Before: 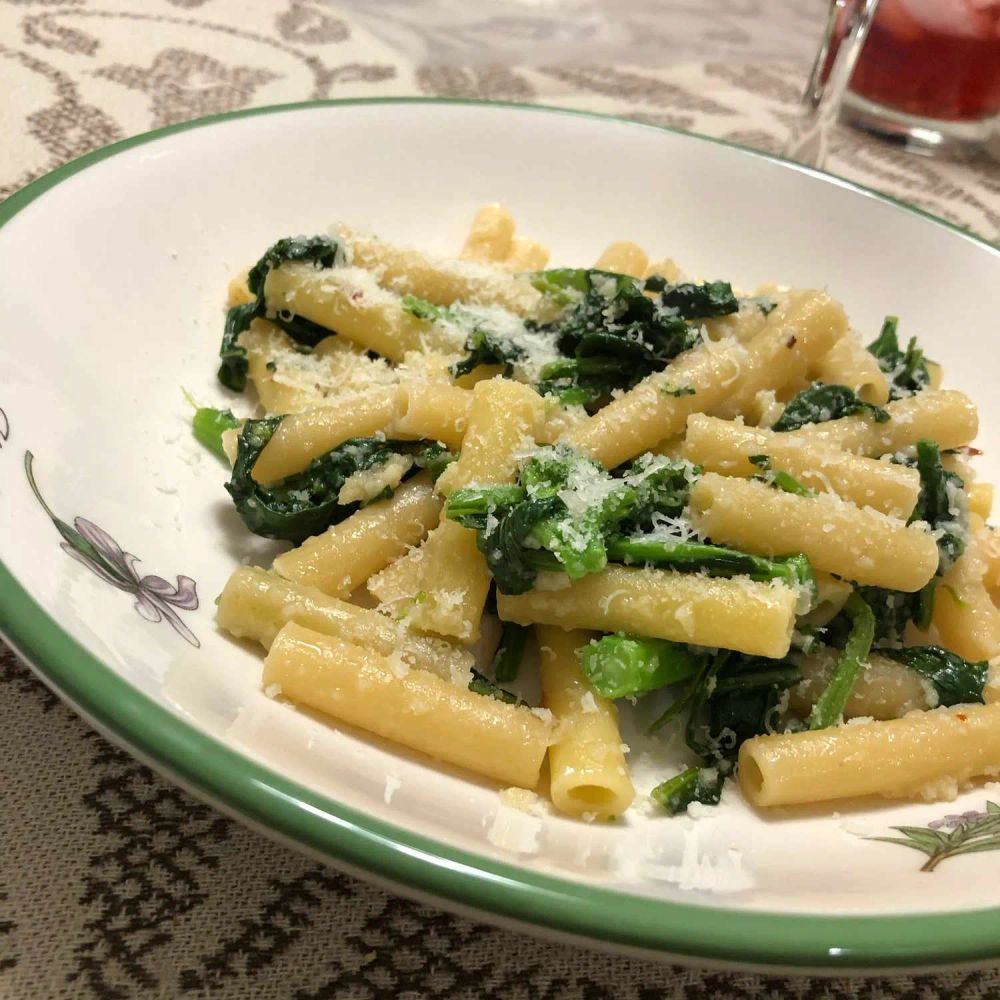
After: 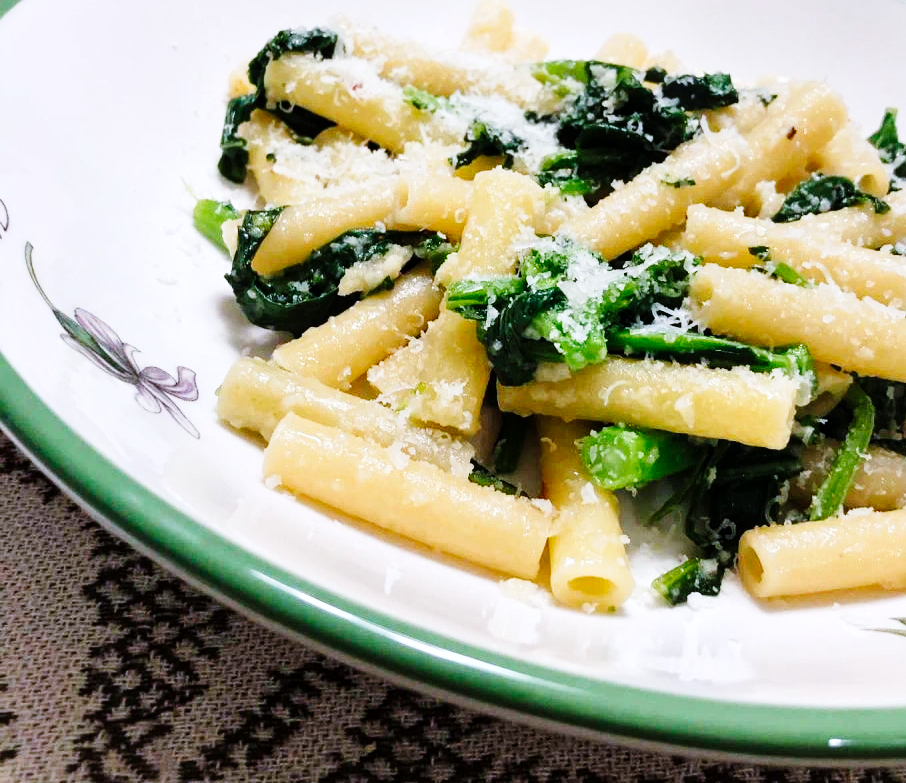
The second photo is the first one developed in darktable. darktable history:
exposure: exposure -0.15 EV, compensate highlight preservation false
tone curve: curves: ch0 [(0, 0) (0.003, 0.001) (0.011, 0.004) (0.025, 0.009) (0.044, 0.016) (0.069, 0.025) (0.1, 0.036) (0.136, 0.059) (0.177, 0.103) (0.224, 0.175) (0.277, 0.274) (0.335, 0.395) (0.399, 0.52) (0.468, 0.635) (0.543, 0.733) (0.623, 0.817) (0.709, 0.888) (0.801, 0.93) (0.898, 0.964) (1, 1)], preserve colors none
crop: top 20.972%, right 9.39%, bottom 0.337%
color calibration: illuminant as shot in camera, x 0.377, y 0.393, temperature 4210.66 K
local contrast: highlights 103%, shadows 97%, detail 119%, midtone range 0.2
